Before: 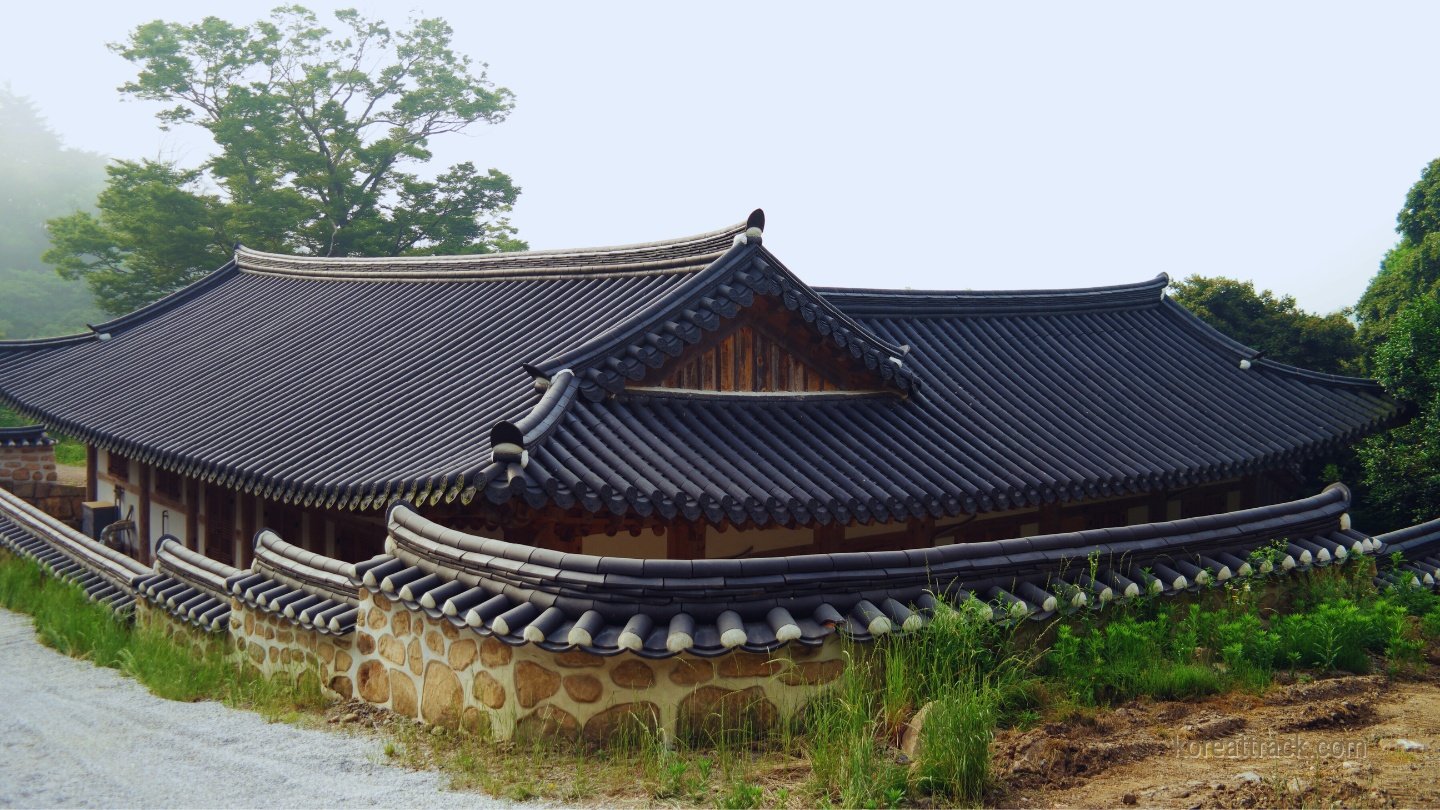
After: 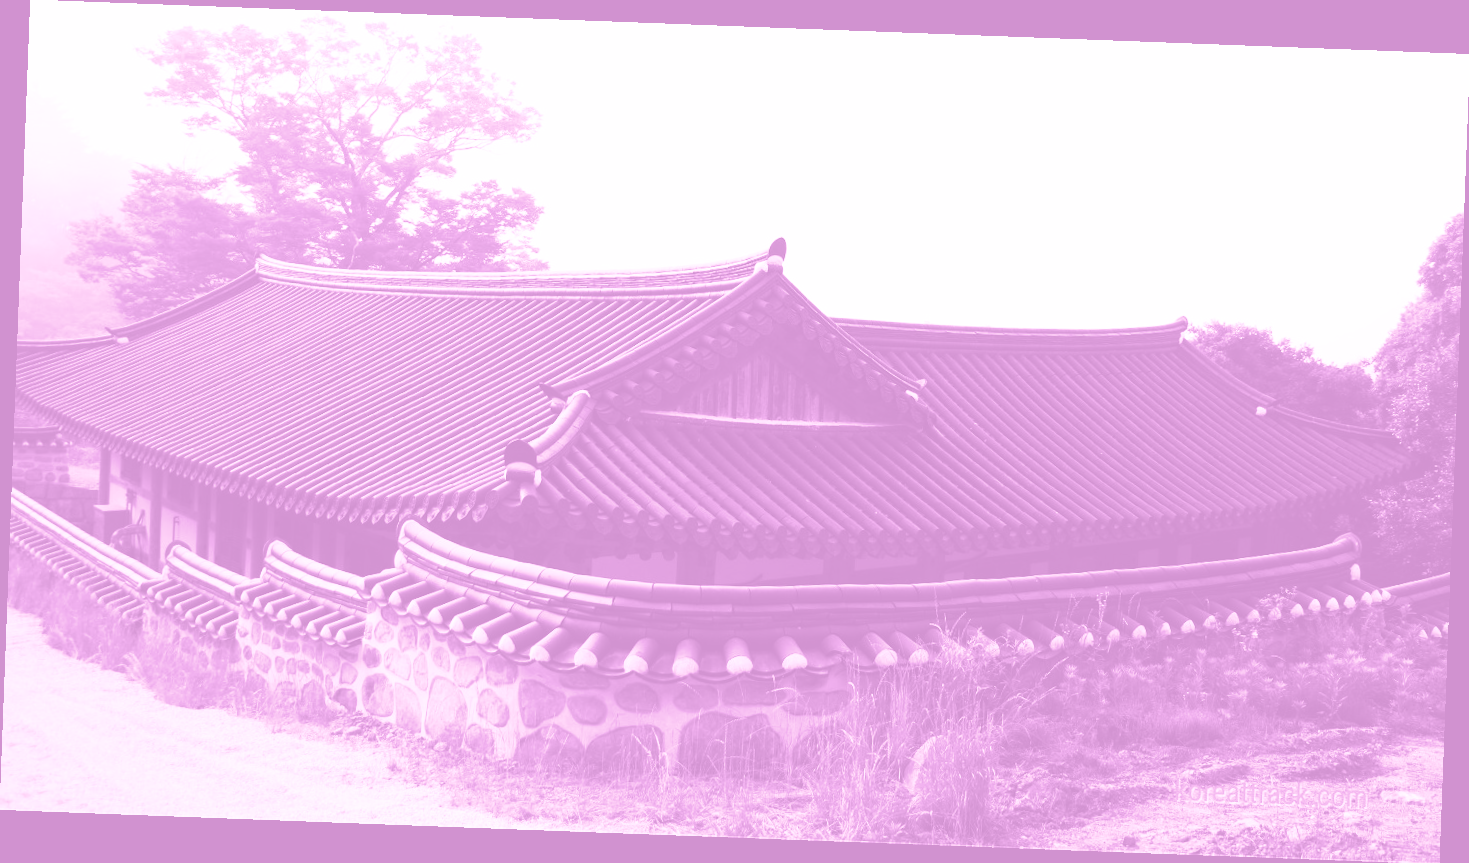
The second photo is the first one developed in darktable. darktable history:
split-toning: shadows › hue 226.8°, shadows › saturation 0.84
colorize: hue 331.2°, saturation 75%, source mix 30.28%, lightness 70.52%, version 1
contrast brightness saturation: contrast 0.22
rotate and perspective: rotation 2.17°, automatic cropping off
